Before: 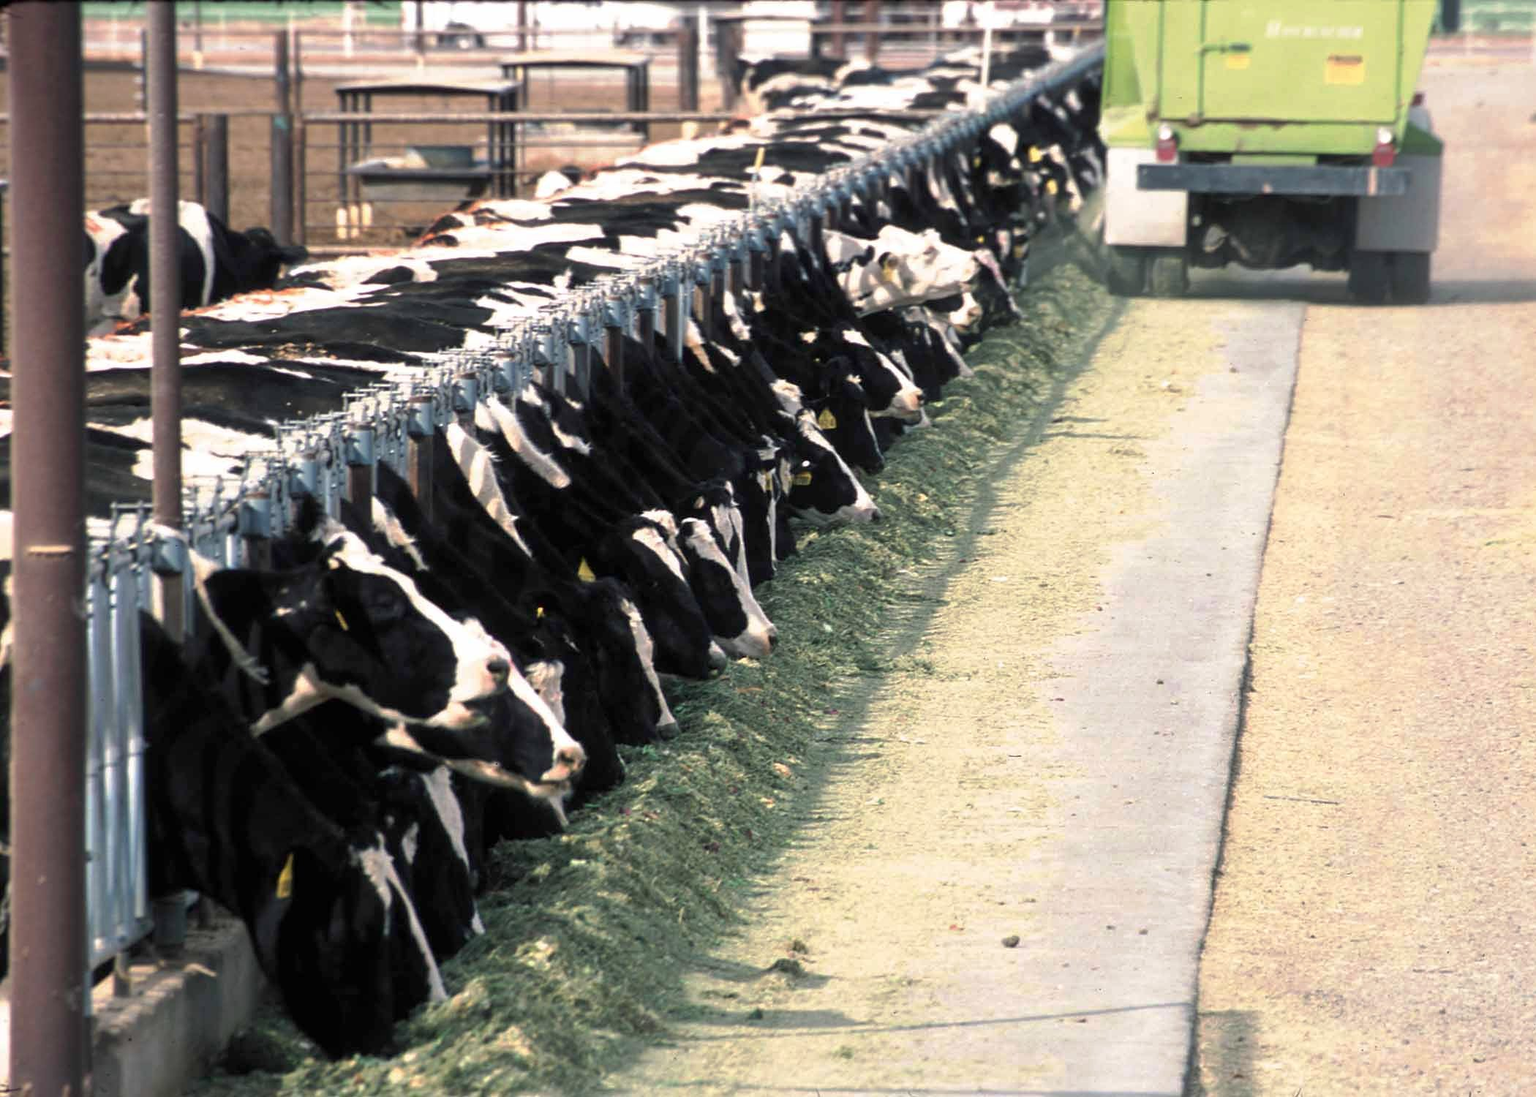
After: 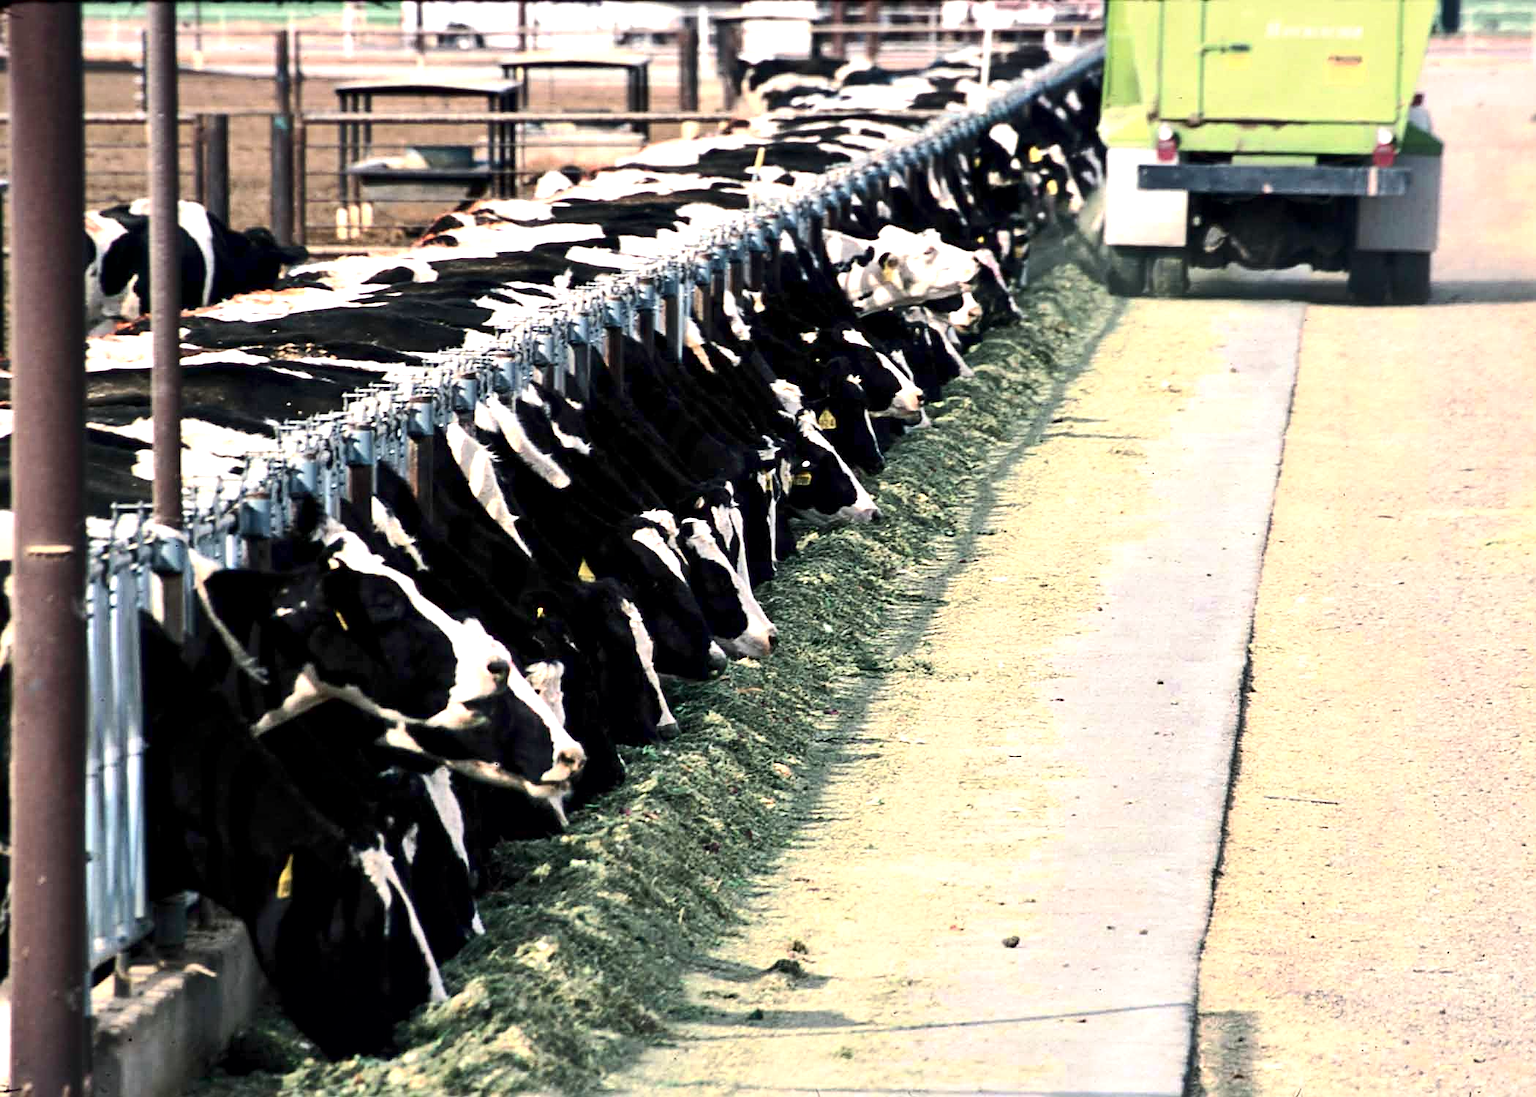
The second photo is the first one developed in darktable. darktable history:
exposure: exposure 0.201 EV, compensate highlight preservation false
contrast brightness saturation: contrast 0.224
sharpen: on, module defaults
contrast equalizer: y [[0.528, 0.548, 0.563, 0.562, 0.546, 0.526], [0.55 ×6], [0 ×6], [0 ×6], [0 ×6]]
